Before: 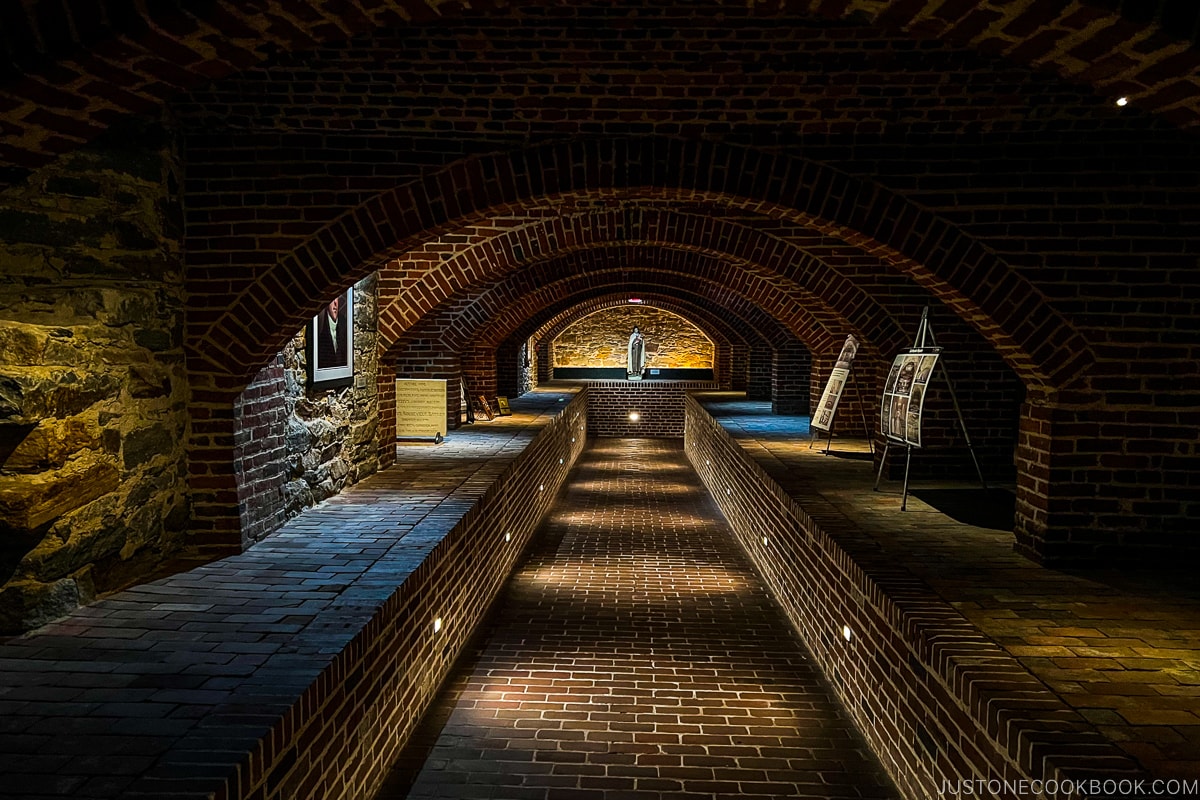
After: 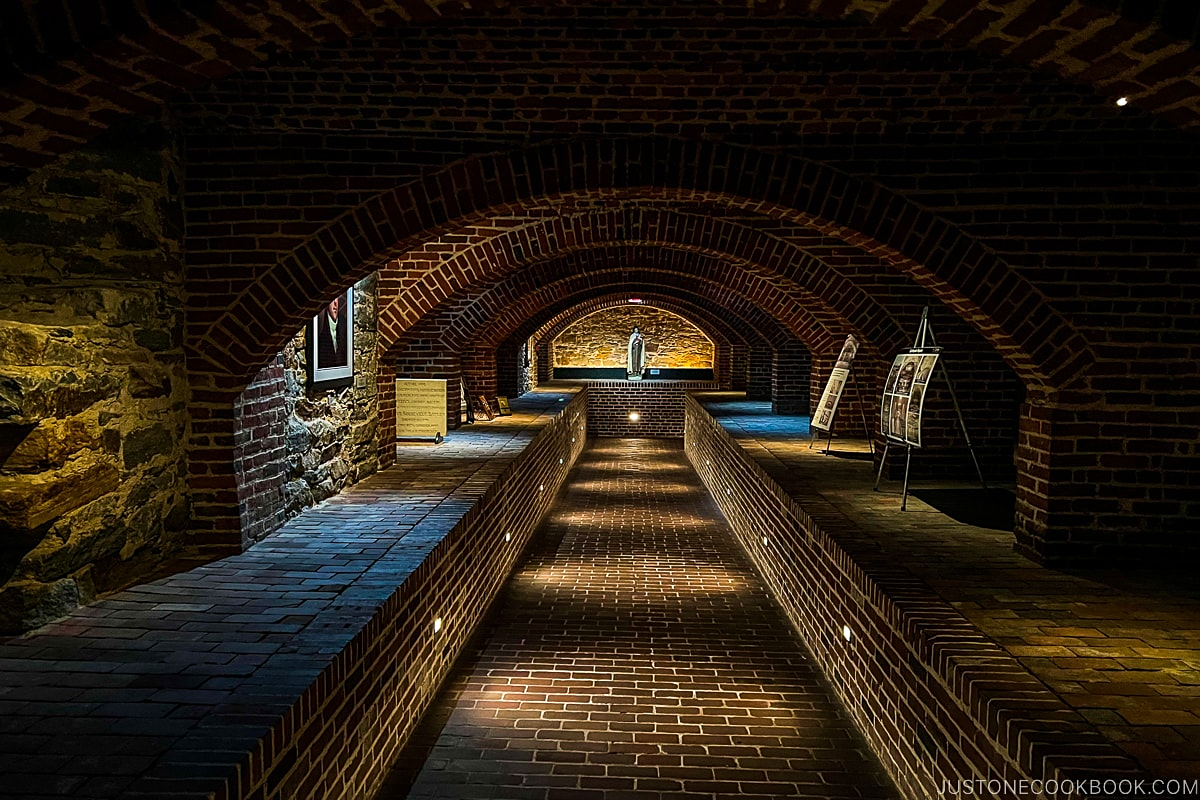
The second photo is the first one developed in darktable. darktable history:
sharpen: amount 0.217
velvia: on, module defaults
